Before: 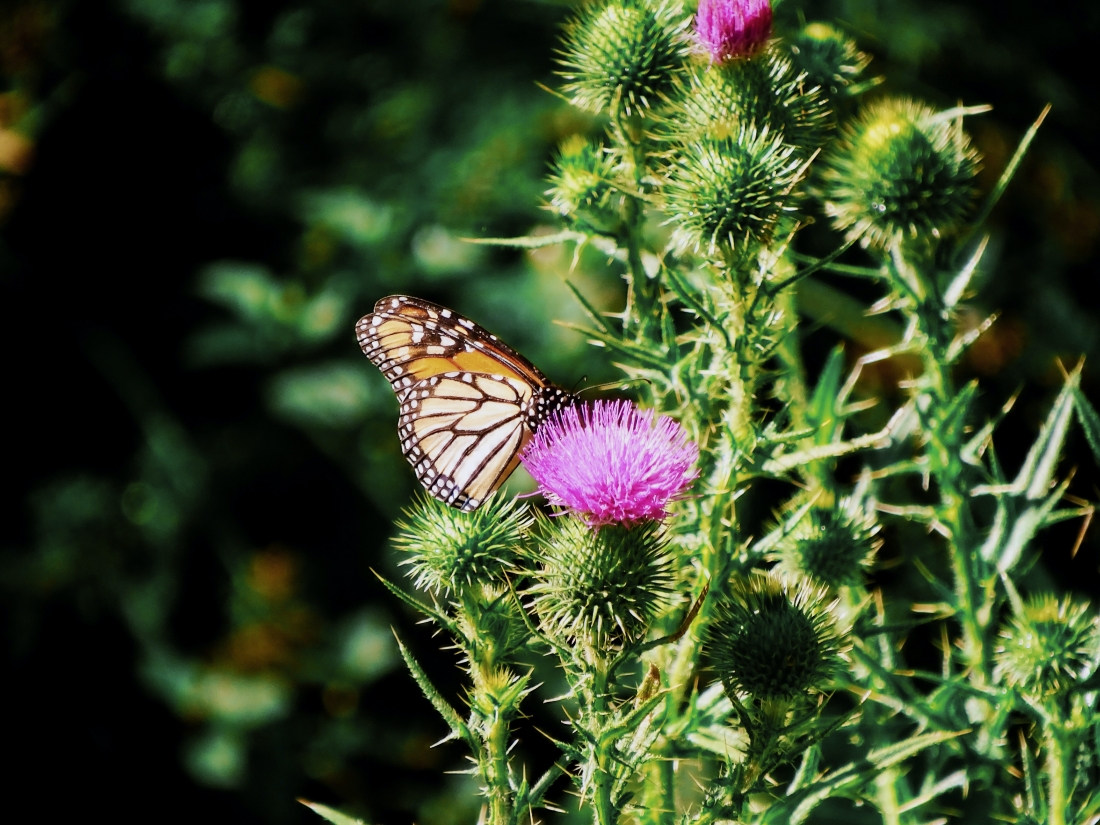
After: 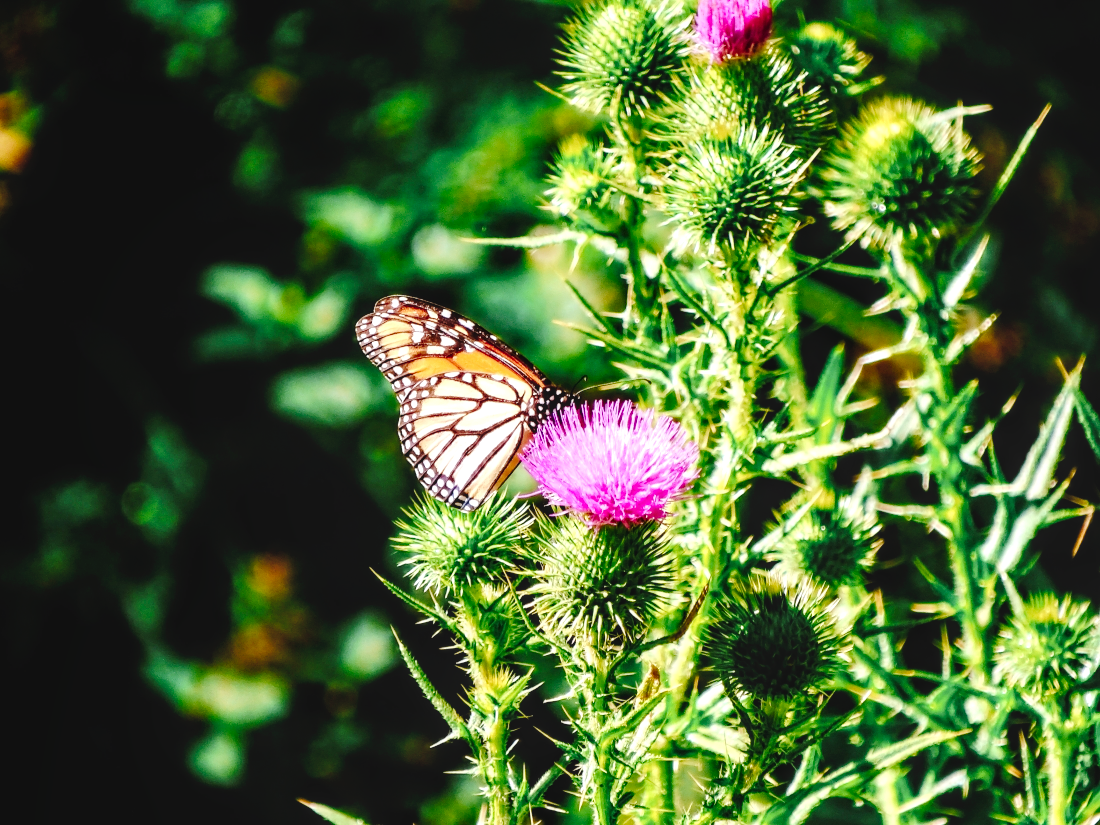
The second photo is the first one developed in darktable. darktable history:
tone curve: curves: ch0 [(0, 0) (0.003, 0.047) (0.011, 0.05) (0.025, 0.053) (0.044, 0.057) (0.069, 0.062) (0.1, 0.084) (0.136, 0.115) (0.177, 0.159) (0.224, 0.216) (0.277, 0.289) (0.335, 0.382) (0.399, 0.474) (0.468, 0.561) (0.543, 0.636) (0.623, 0.705) (0.709, 0.778) (0.801, 0.847) (0.898, 0.916) (1, 1)], preserve colors none
local contrast: on, module defaults
color calibration: output R [0.946, 0.065, -0.013, 0], output G [-0.246, 1.264, -0.017, 0], output B [0.046, -0.098, 1.05, 0], illuminant custom, x 0.344, y 0.359, temperature 5045.54 K
exposure: black level correction 0, exposure 0.7 EV, compensate exposure bias true, compensate highlight preservation false
